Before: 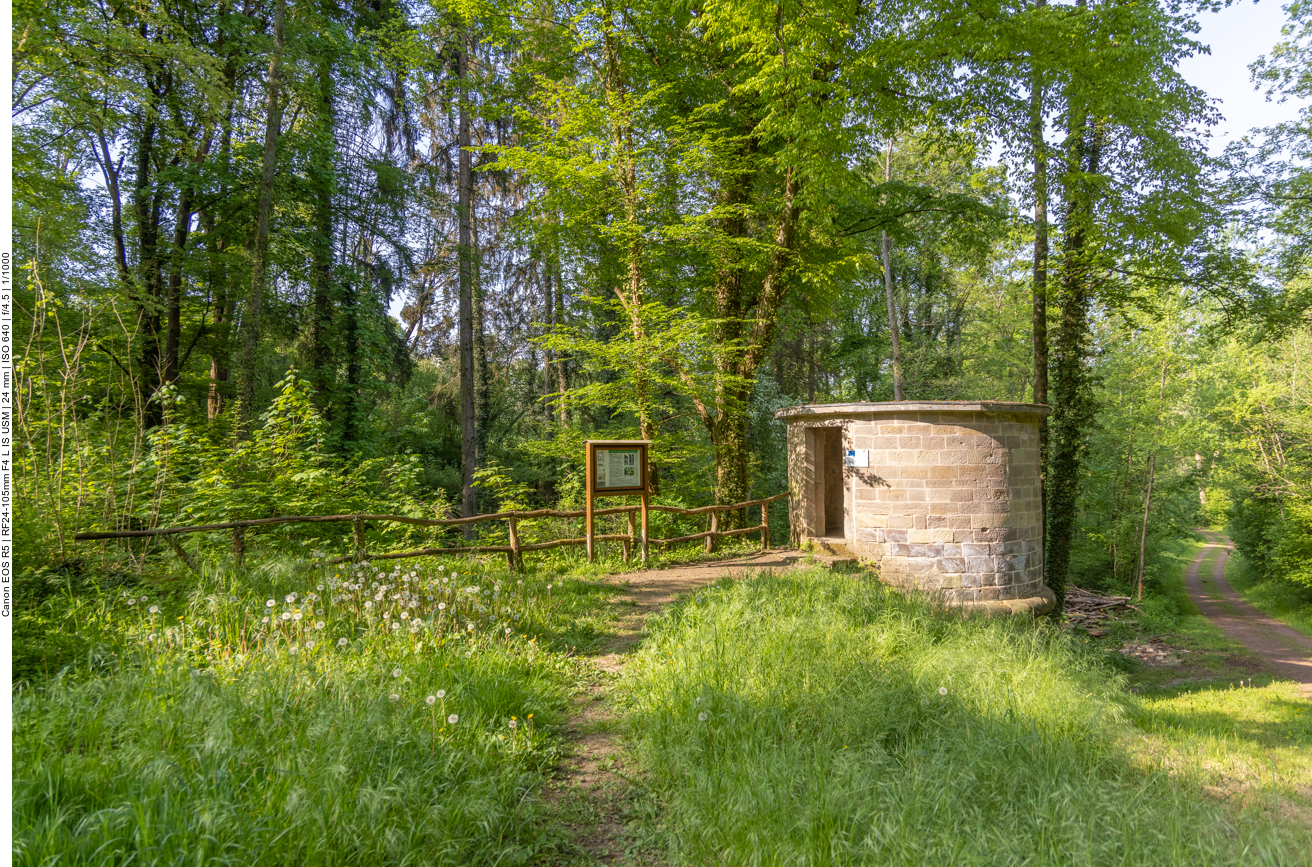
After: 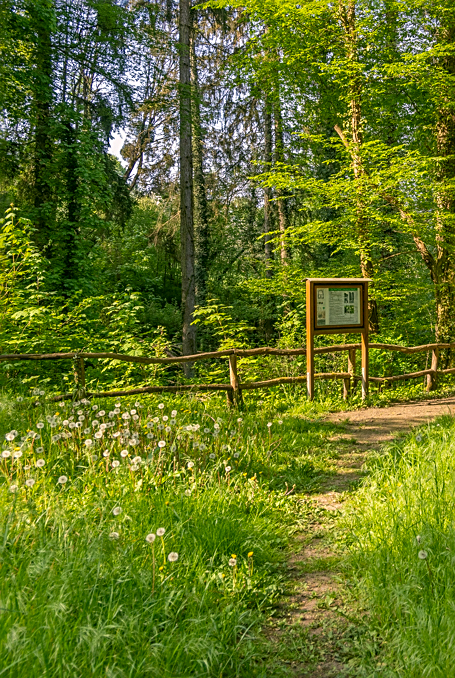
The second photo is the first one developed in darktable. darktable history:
color correction: highlights a* 4.14, highlights b* 4.92, shadows a* -6.87, shadows b* 5
levels: mode automatic, levels [0.062, 0.494, 0.925]
crop and rotate: left 21.352%, top 18.77%, right 43.908%, bottom 2.974%
contrast brightness saturation: contrast 0.036, saturation 0.157
sharpen: on, module defaults
